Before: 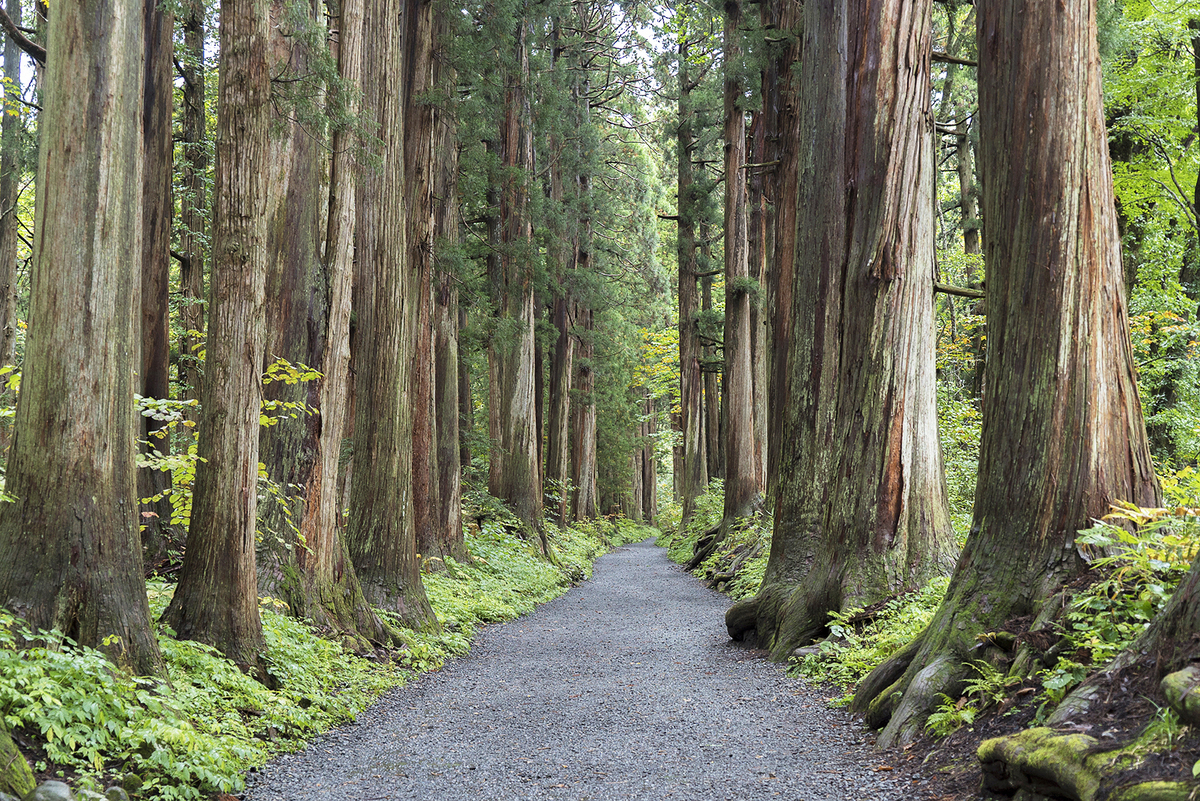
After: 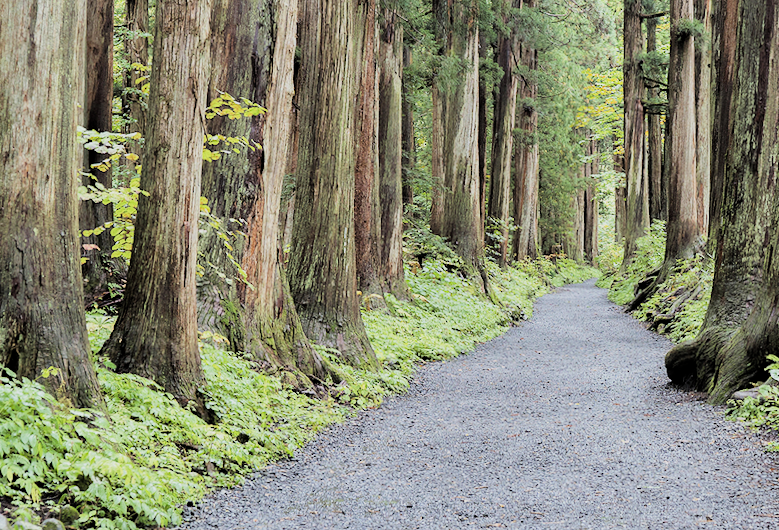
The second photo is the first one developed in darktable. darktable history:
filmic rgb: black relative exposure -4.16 EV, white relative exposure 5.15 EV, hardness 2.06, contrast 1.163
crop and rotate: angle -0.939°, left 3.667%, top 32.142%, right 29.823%
local contrast: mode bilateral grid, contrast 16, coarseness 36, detail 105%, midtone range 0.2
exposure: exposure 0.732 EV, compensate exposure bias true, compensate highlight preservation false
